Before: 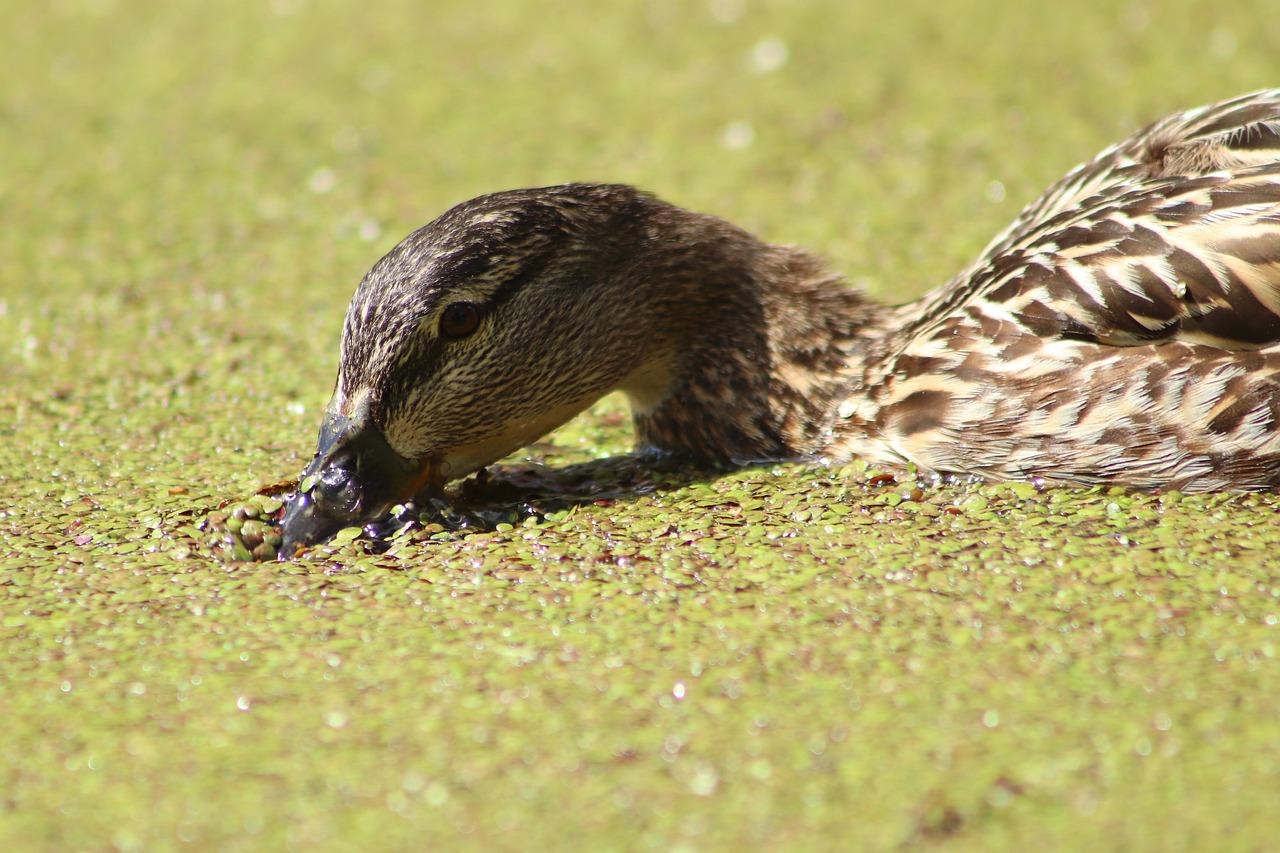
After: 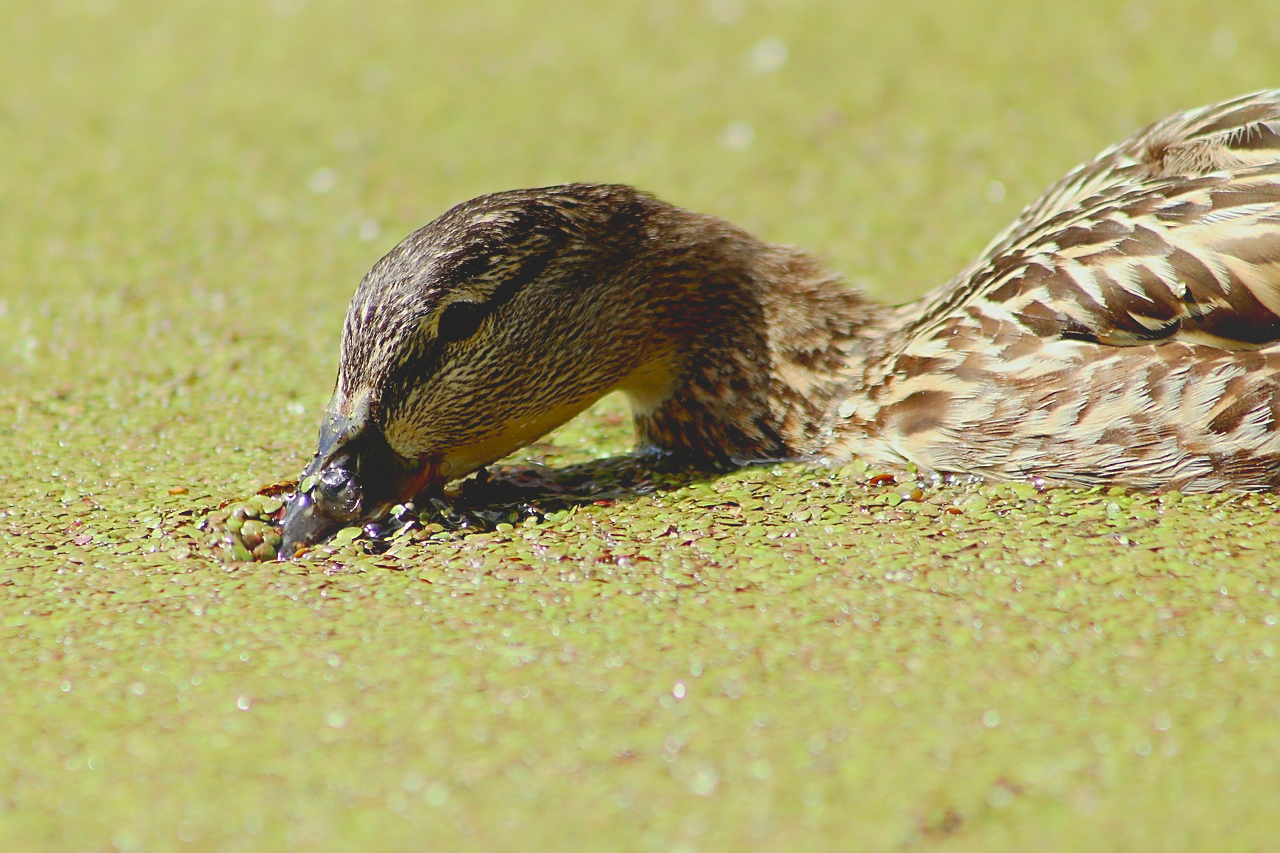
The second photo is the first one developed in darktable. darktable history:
base curve: curves: ch0 [(0, 0) (0.262, 0.32) (0.722, 0.705) (1, 1)], preserve colors none
exposure: black level correction 0.013, compensate exposure bias true, compensate highlight preservation false
sharpen: on, module defaults
color correction: highlights a* -2.64, highlights b* 2.43
local contrast: detail 69%
